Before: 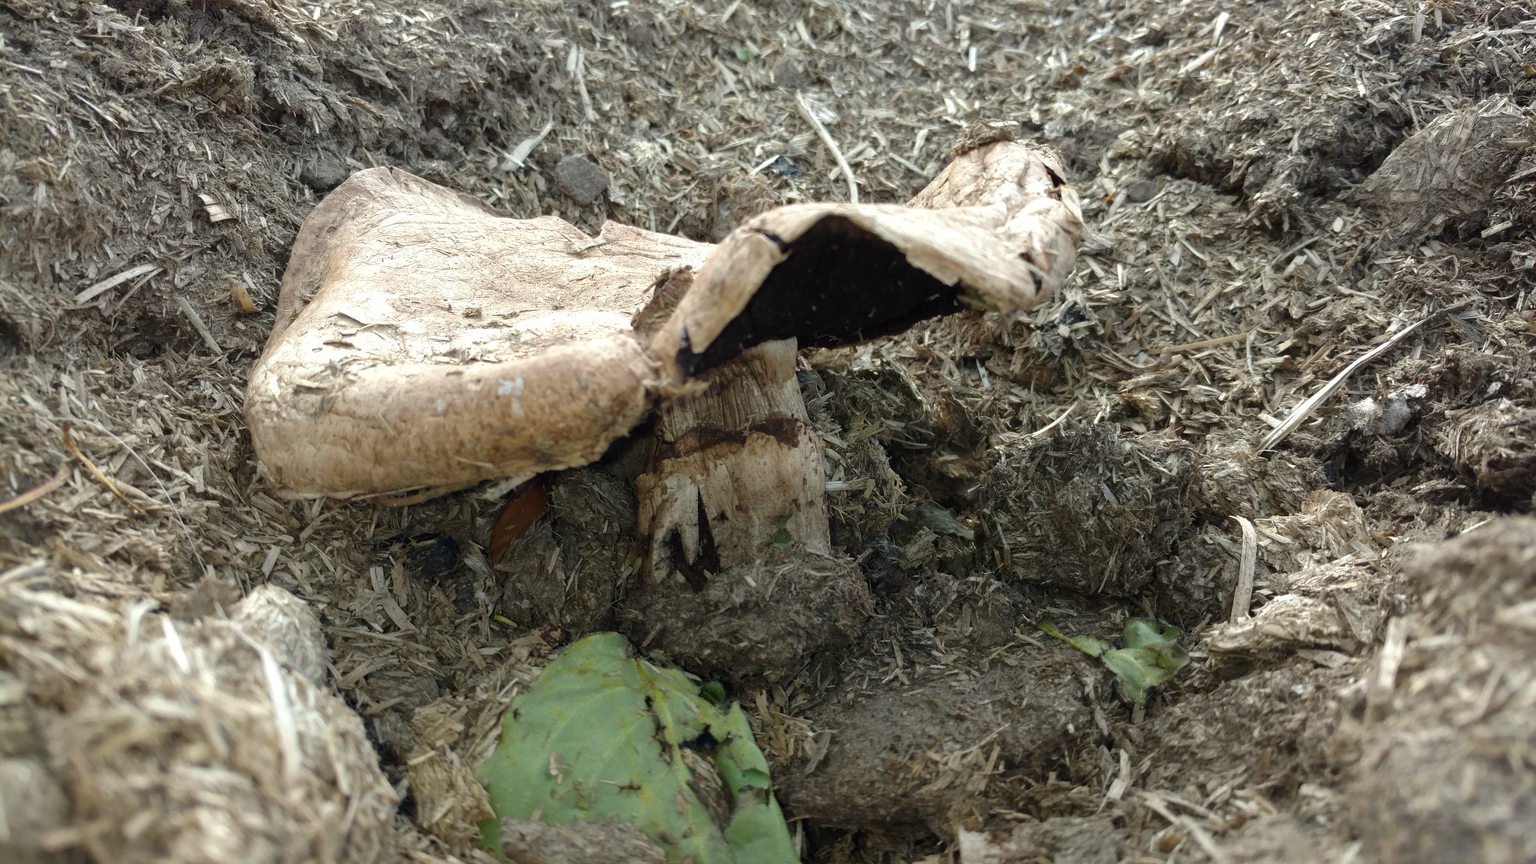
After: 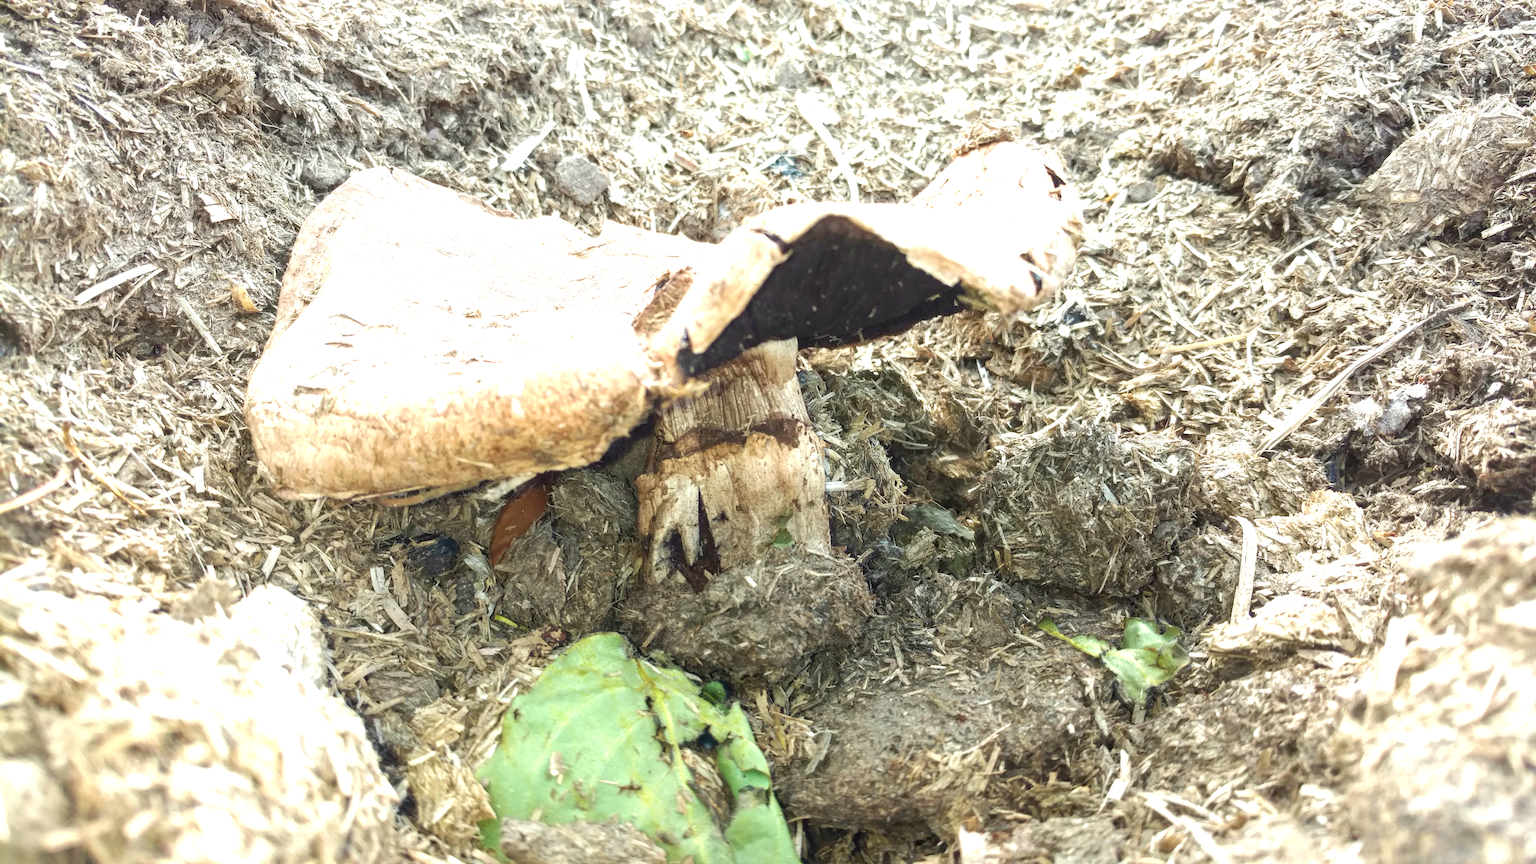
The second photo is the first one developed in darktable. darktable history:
exposure: black level correction 0.001, exposure 1.73 EV, compensate highlight preservation false
velvia: strength 14.48%
local contrast: detail 109%
